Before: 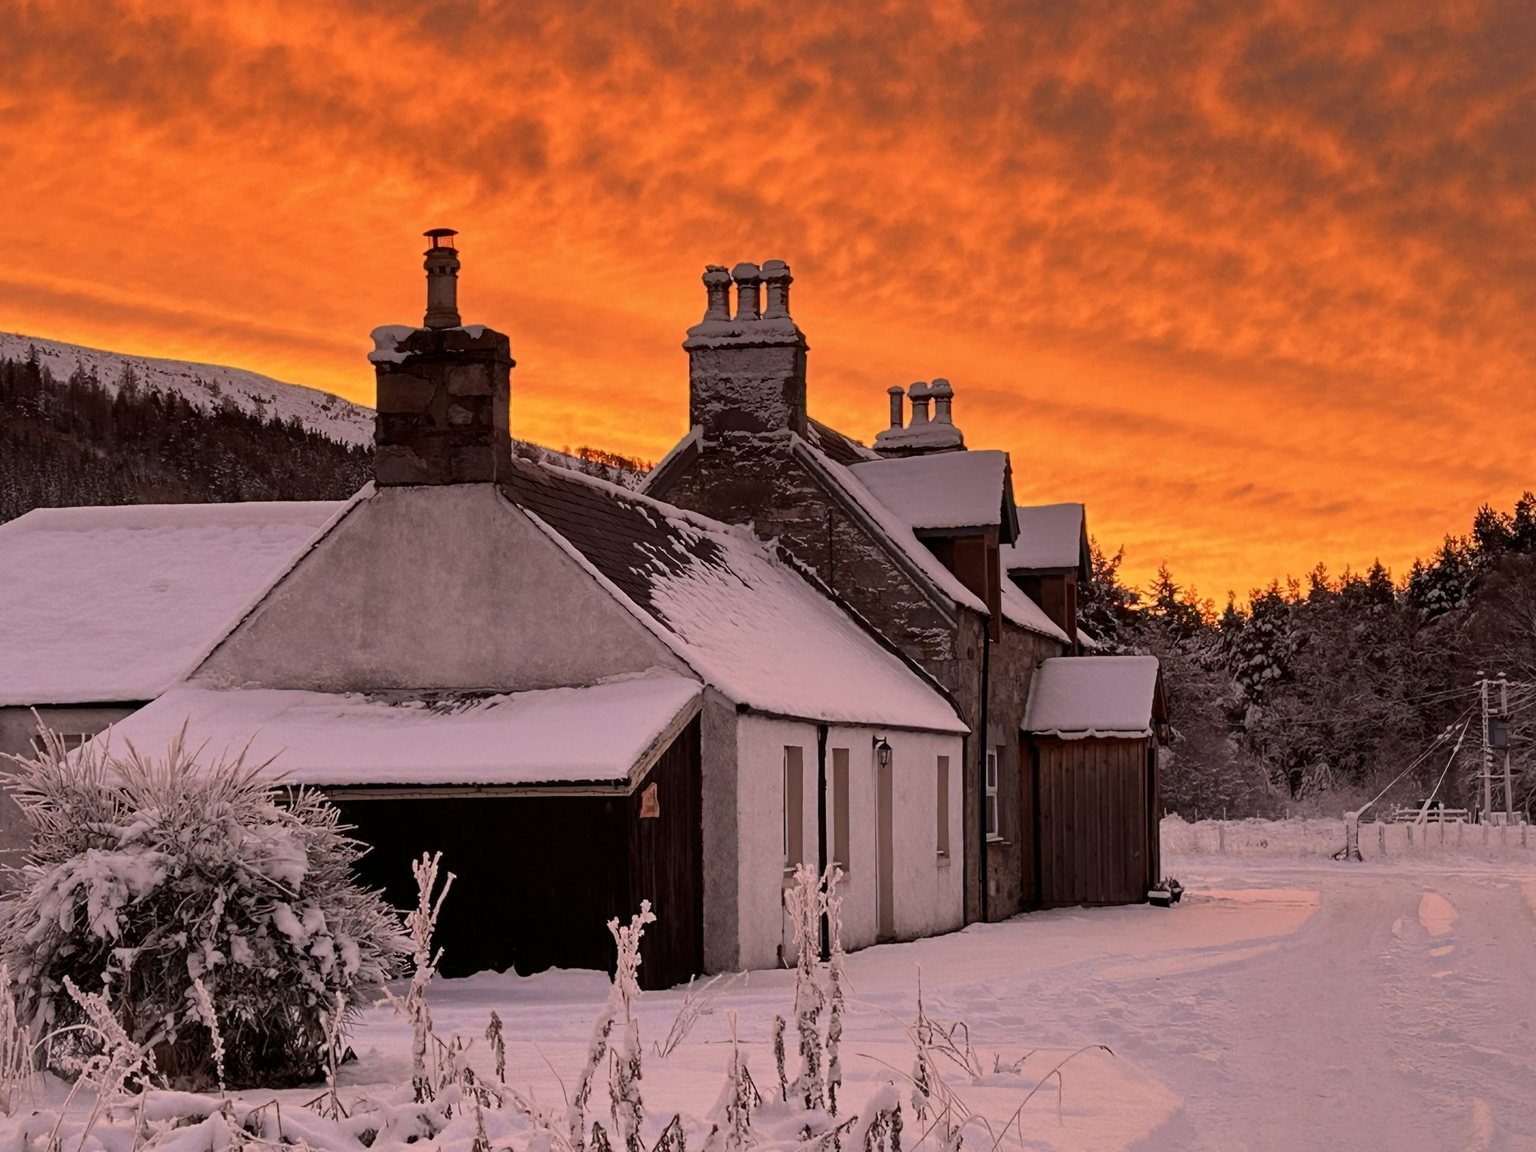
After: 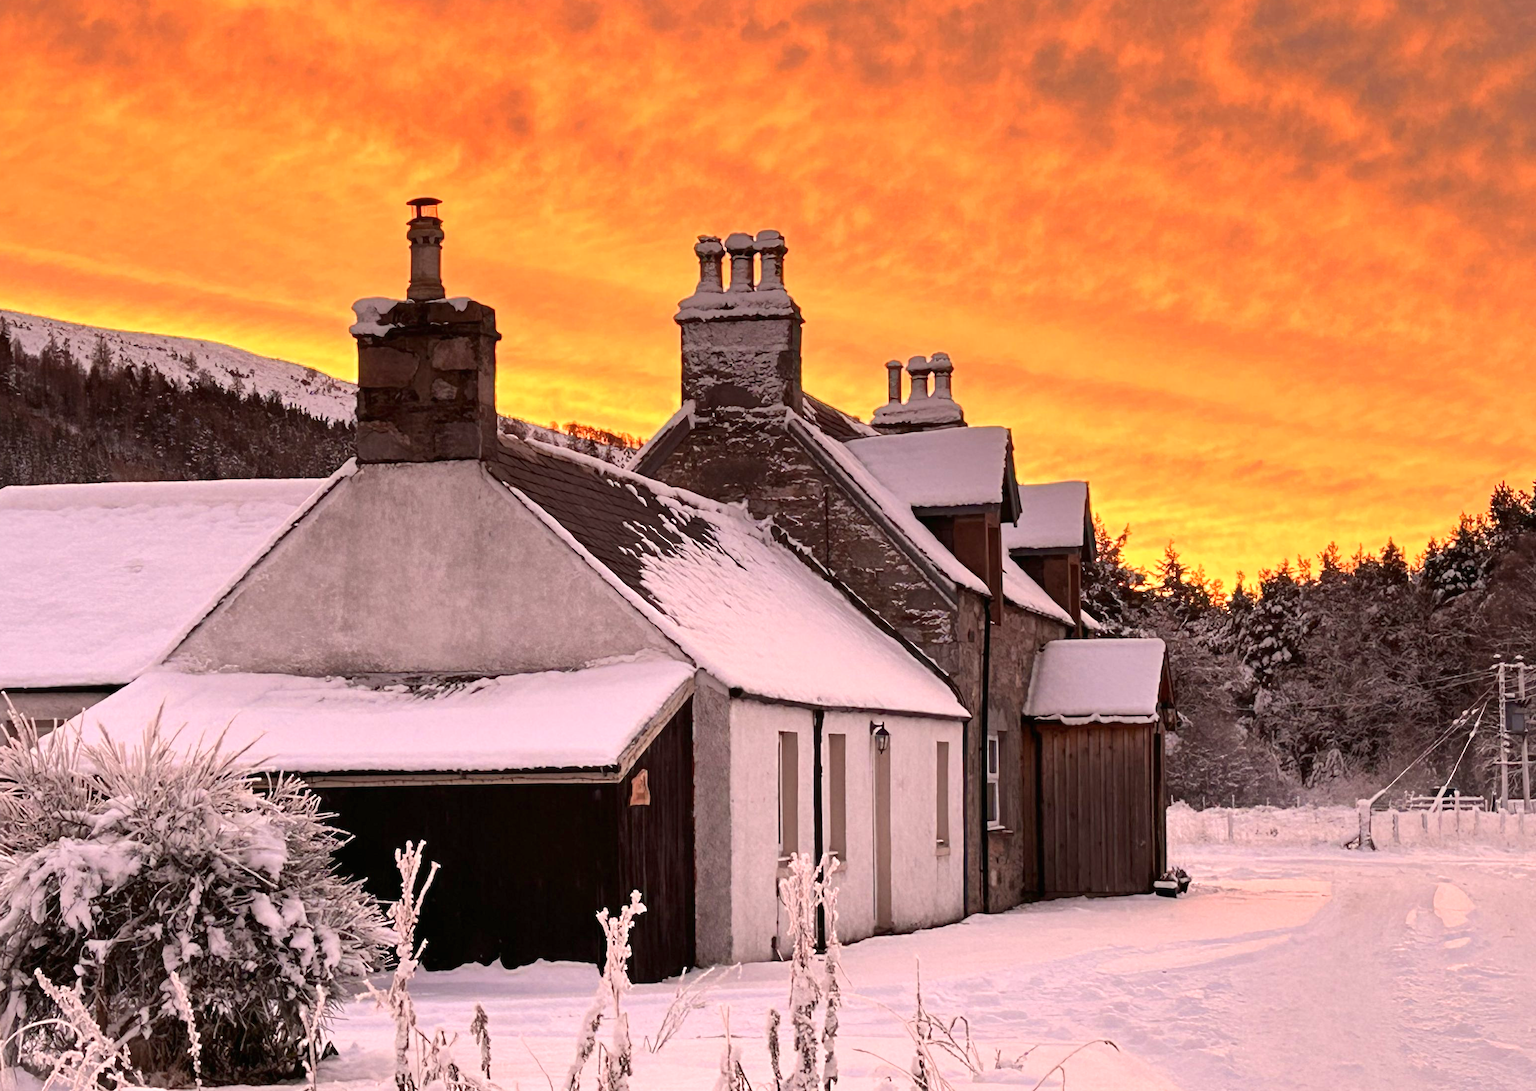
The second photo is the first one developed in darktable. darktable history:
exposure: black level correction 0, exposure 1 EV, compensate exposure bias true, compensate highlight preservation false
crop: left 1.964%, top 3.251%, right 1.122%, bottom 4.933%
